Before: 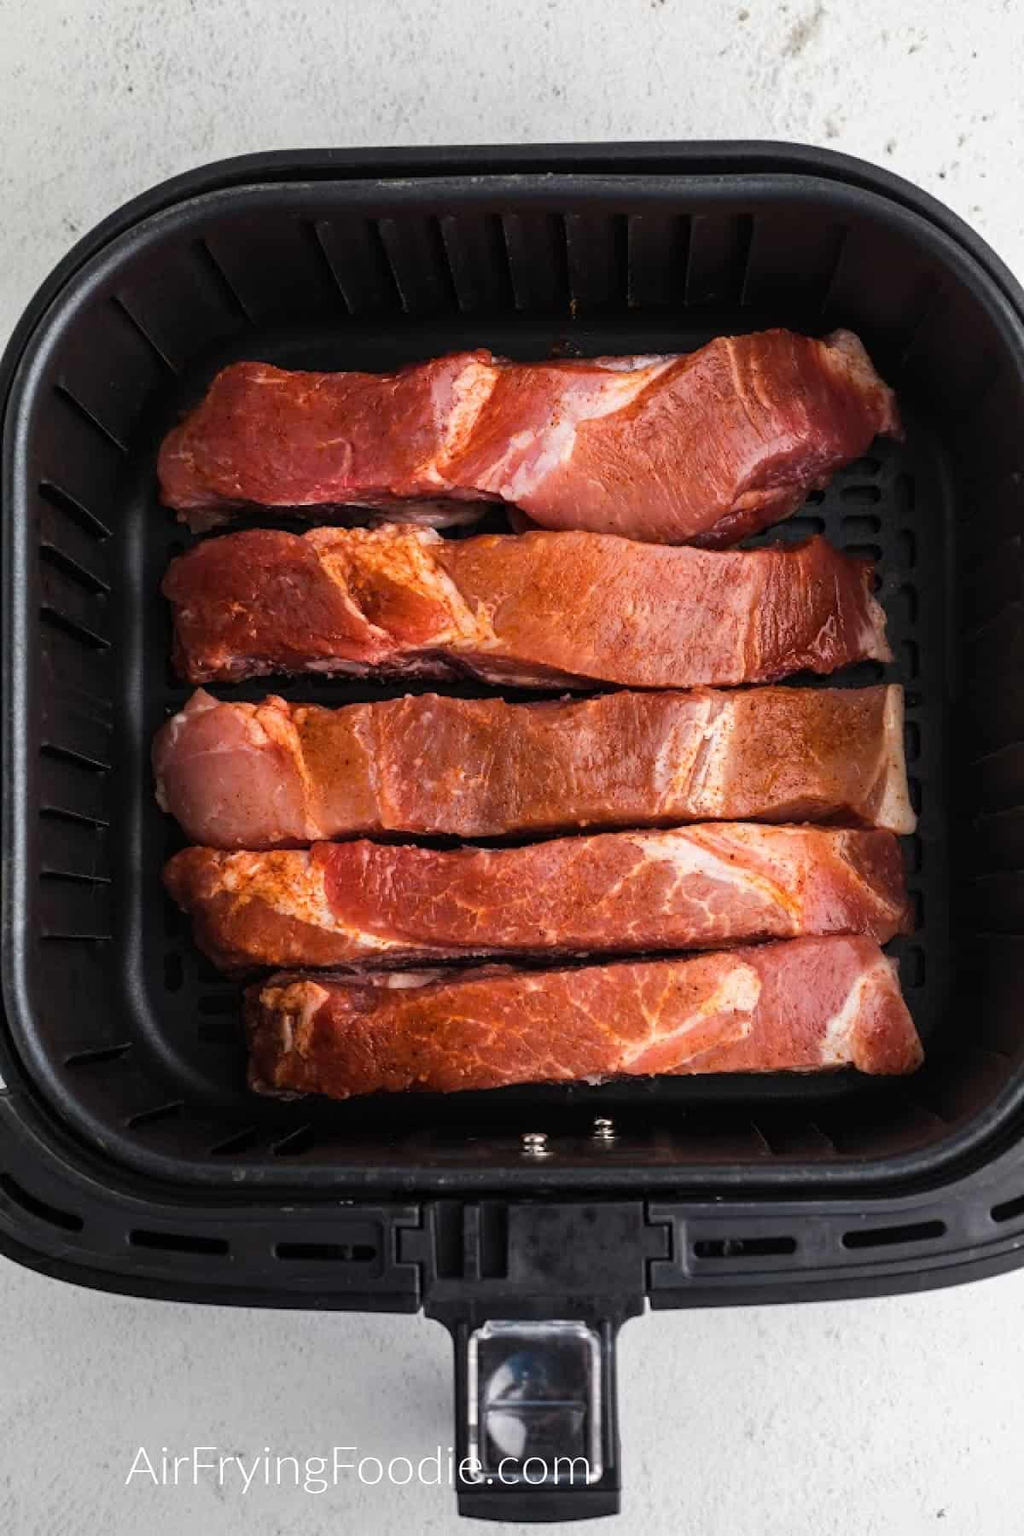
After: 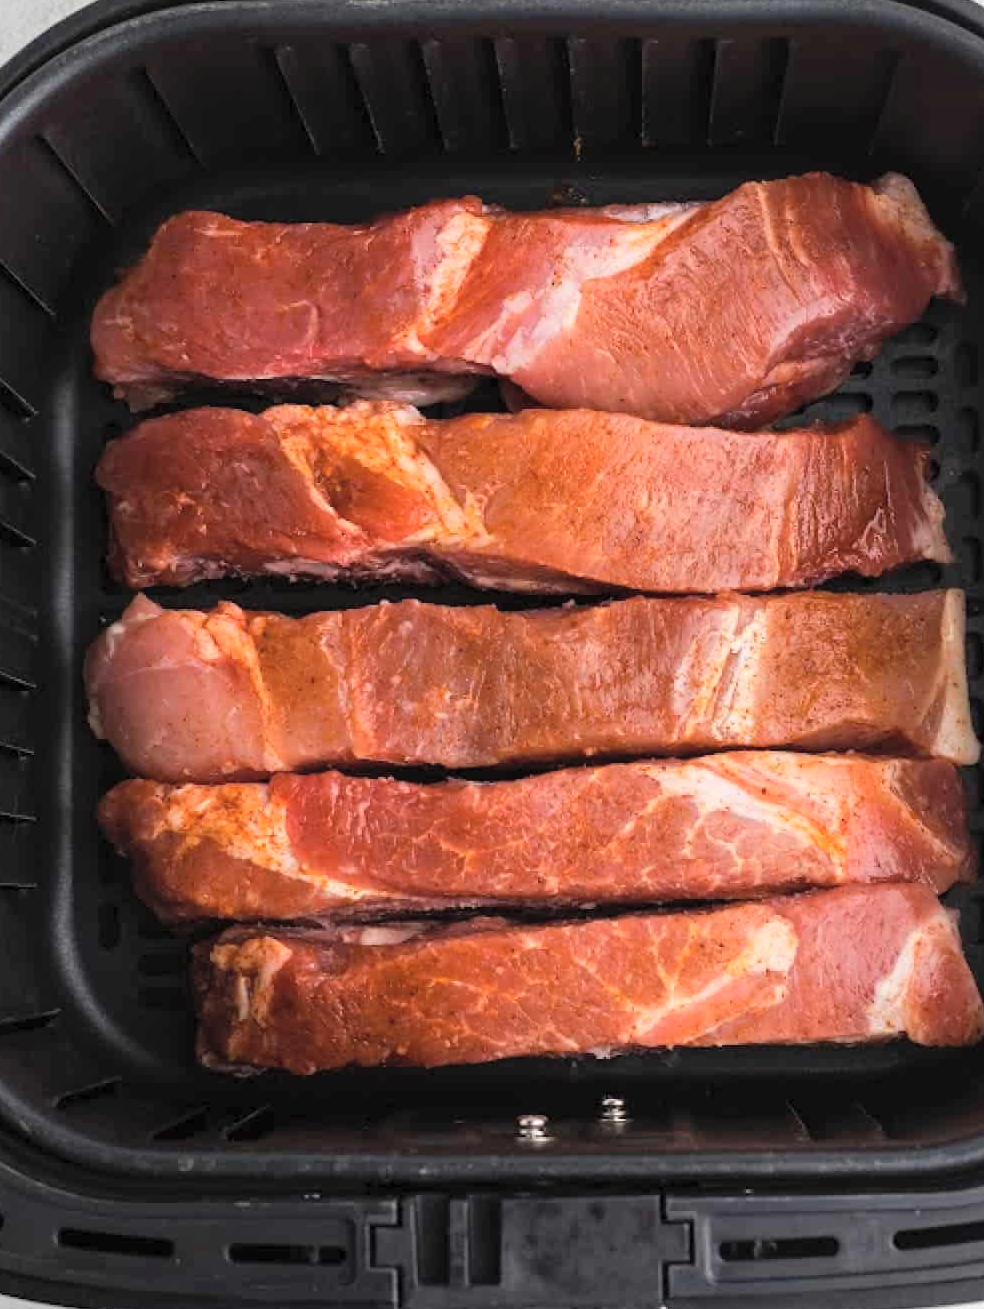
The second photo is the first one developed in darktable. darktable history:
contrast brightness saturation: brightness 0.15
crop: left 7.856%, top 11.836%, right 10.12%, bottom 15.387%
